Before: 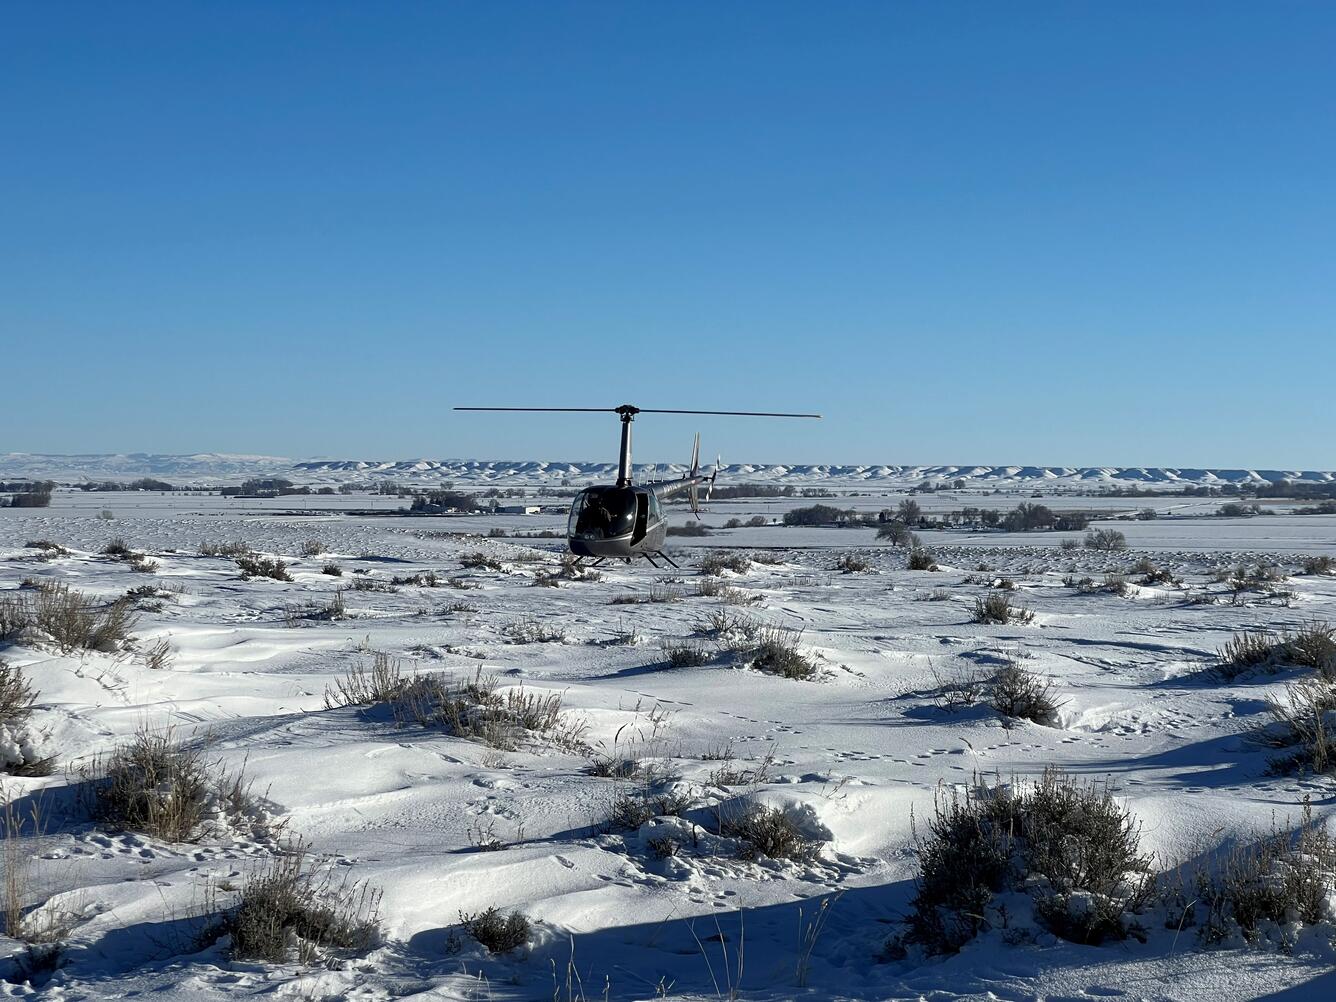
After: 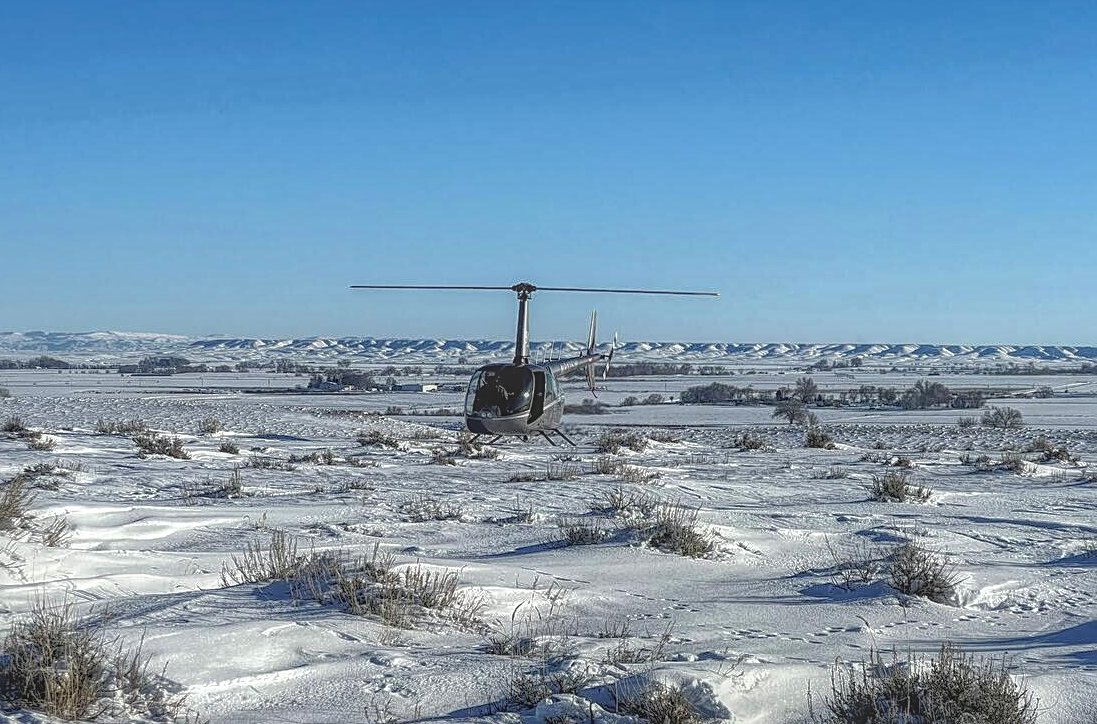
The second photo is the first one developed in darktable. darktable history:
crop: left 7.736%, top 12.206%, right 10.145%, bottom 15.451%
sharpen: on, module defaults
exposure: exposure 0.175 EV, compensate exposure bias true, compensate highlight preservation false
local contrast: highlights 20%, shadows 29%, detail 200%, midtone range 0.2
